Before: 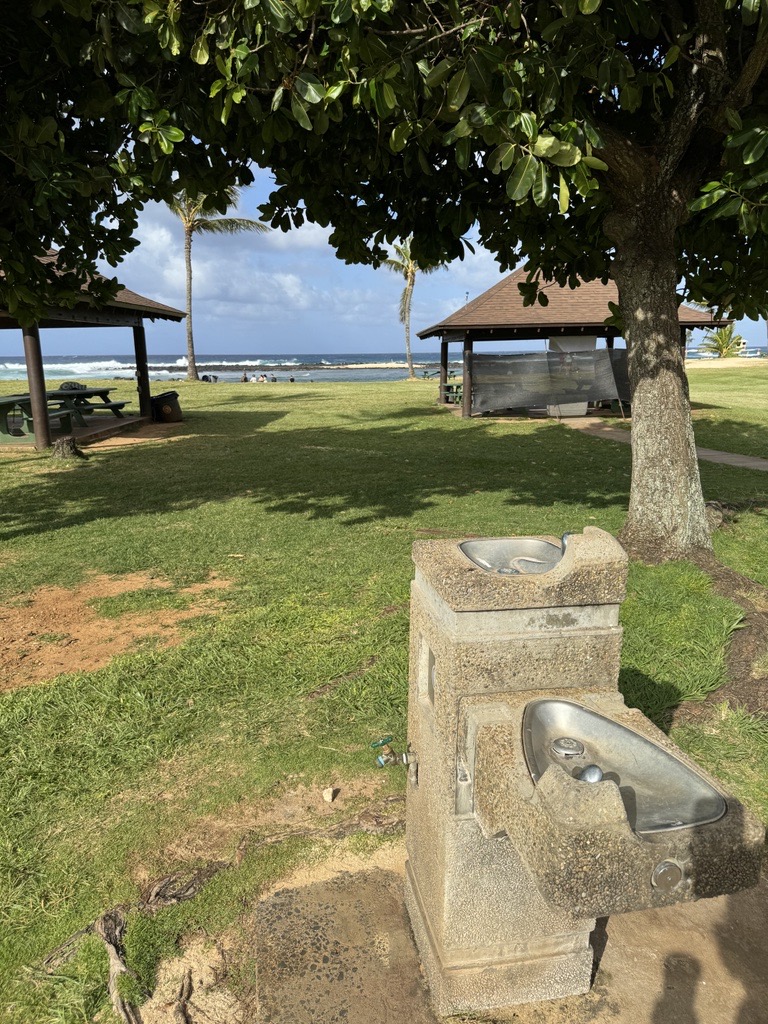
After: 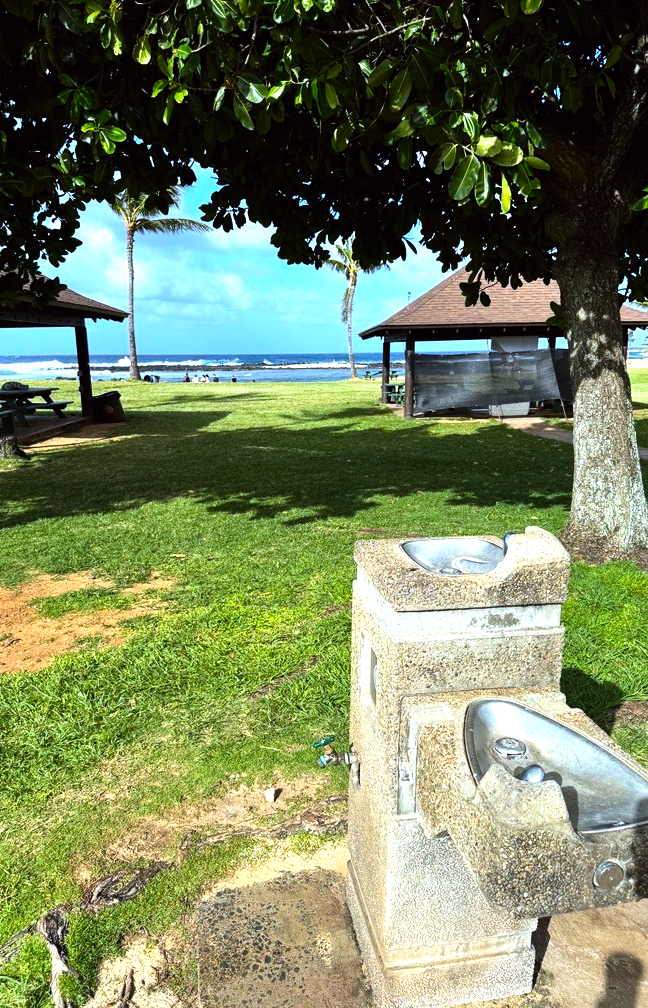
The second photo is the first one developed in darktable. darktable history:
tone equalizer: -8 EV -0.75 EV, -7 EV -0.7 EV, -6 EV -0.6 EV, -5 EV -0.4 EV, -3 EV 0.4 EV, -2 EV 0.6 EV, -1 EV 0.7 EV, +0 EV 0.75 EV, edges refinement/feathering 500, mask exposure compensation -1.57 EV, preserve details no
color balance: lift [1, 1.001, 0.999, 1.001], gamma [1, 1.004, 1.007, 0.993], gain [1, 0.991, 0.987, 1.013], contrast 10%, output saturation 120%
white balance: red 0.926, green 1.003, blue 1.133
crop: left 7.598%, right 7.873%
